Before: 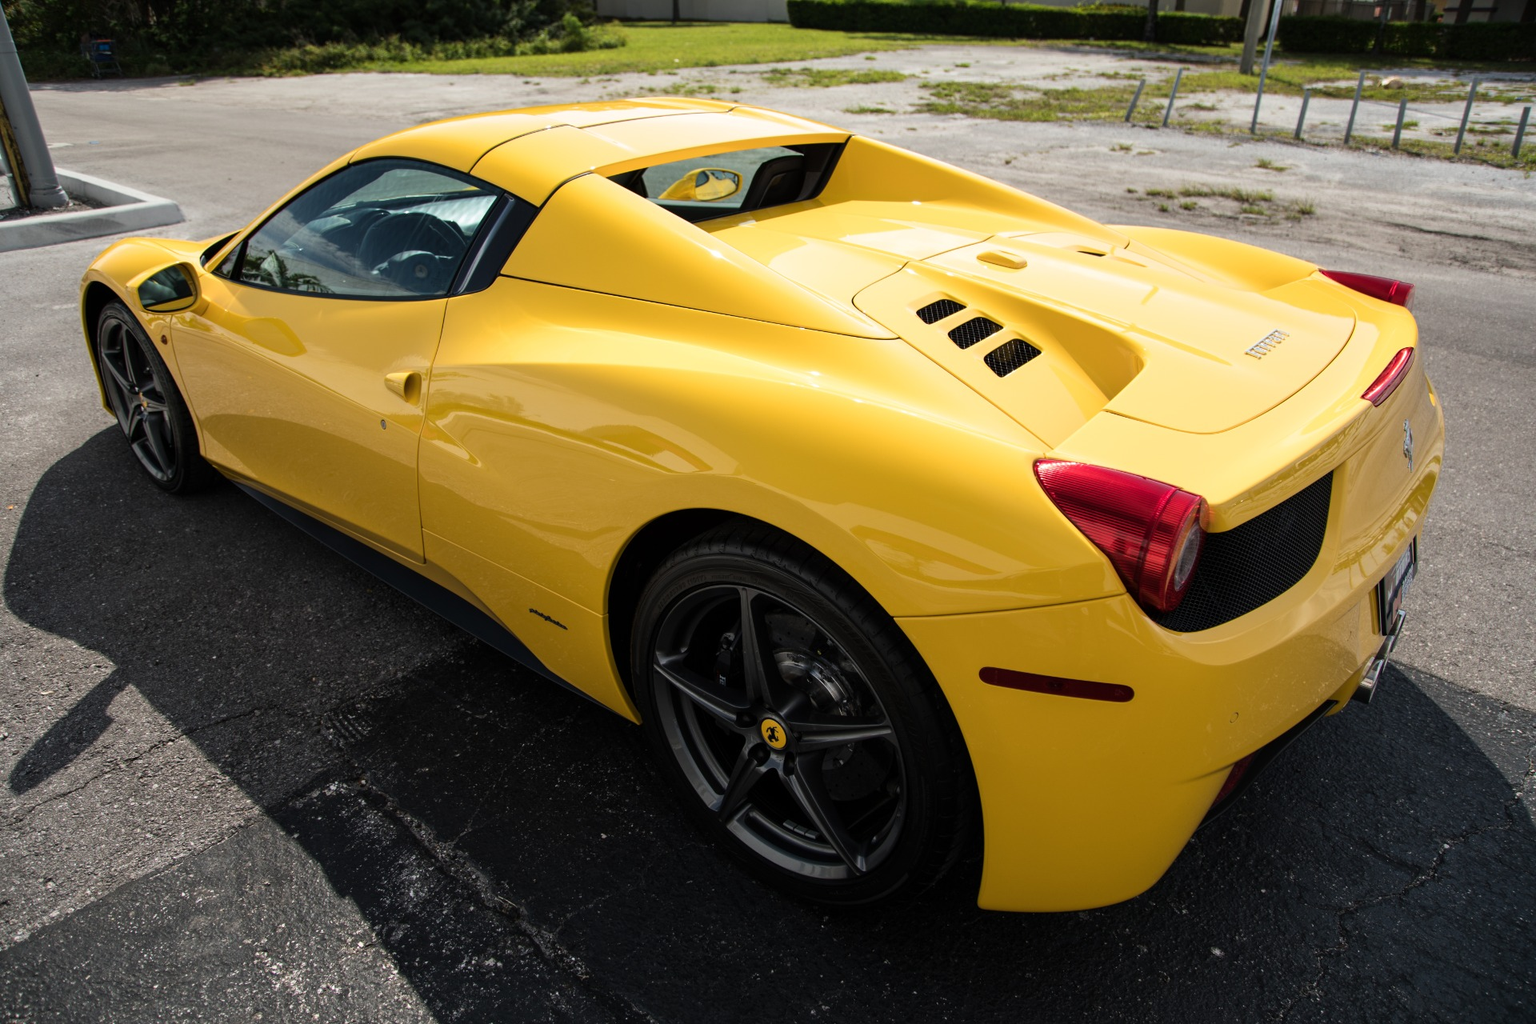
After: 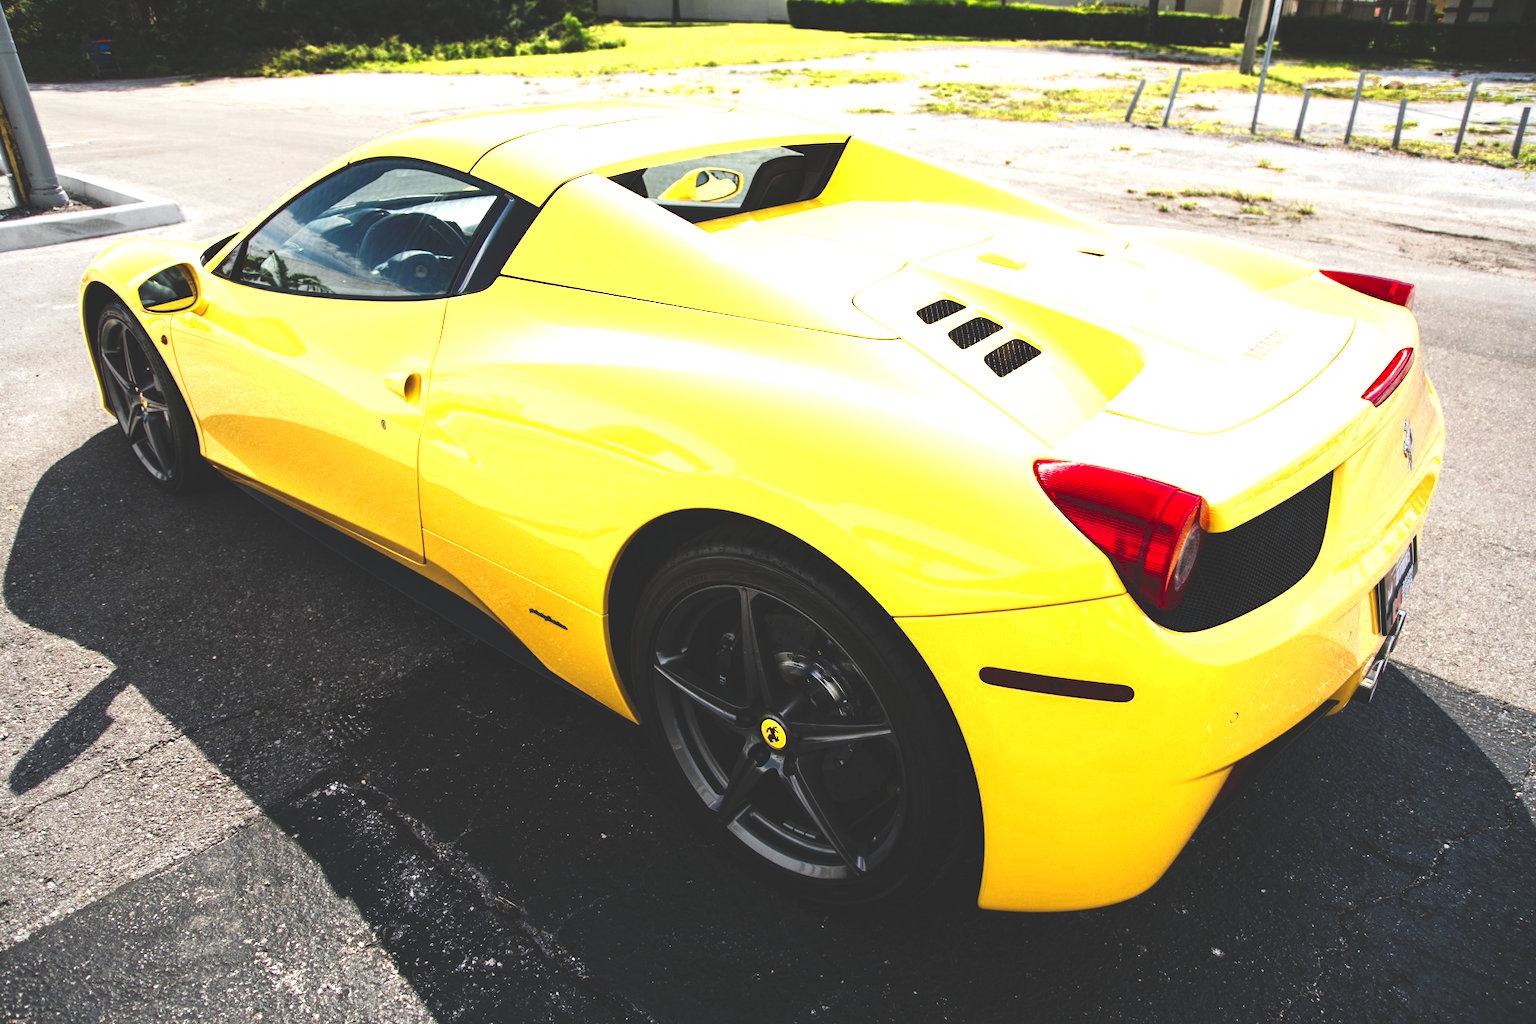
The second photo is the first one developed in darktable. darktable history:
tone curve: curves: ch0 [(0, 0) (0.003, 0.169) (0.011, 0.173) (0.025, 0.177) (0.044, 0.184) (0.069, 0.191) (0.1, 0.199) (0.136, 0.206) (0.177, 0.221) (0.224, 0.248) (0.277, 0.284) (0.335, 0.344) (0.399, 0.413) (0.468, 0.497) (0.543, 0.594) (0.623, 0.691) (0.709, 0.779) (0.801, 0.868) (0.898, 0.931) (1, 1)], preserve colors none
color zones: curves: ch0 [(0.004, 0.305) (0.261, 0.623) (0.389, 0.399) (0.708, 0.571) (0.947, 0.34)]; ch1 [(0.025, 0.645) (0.229, 0.584) (0.326, 0.551) (0.484, 0.262) (0.757, 0.643)]
exposure: black level correction 0, exposure 0.9 EV, compensate highlight preservation false
